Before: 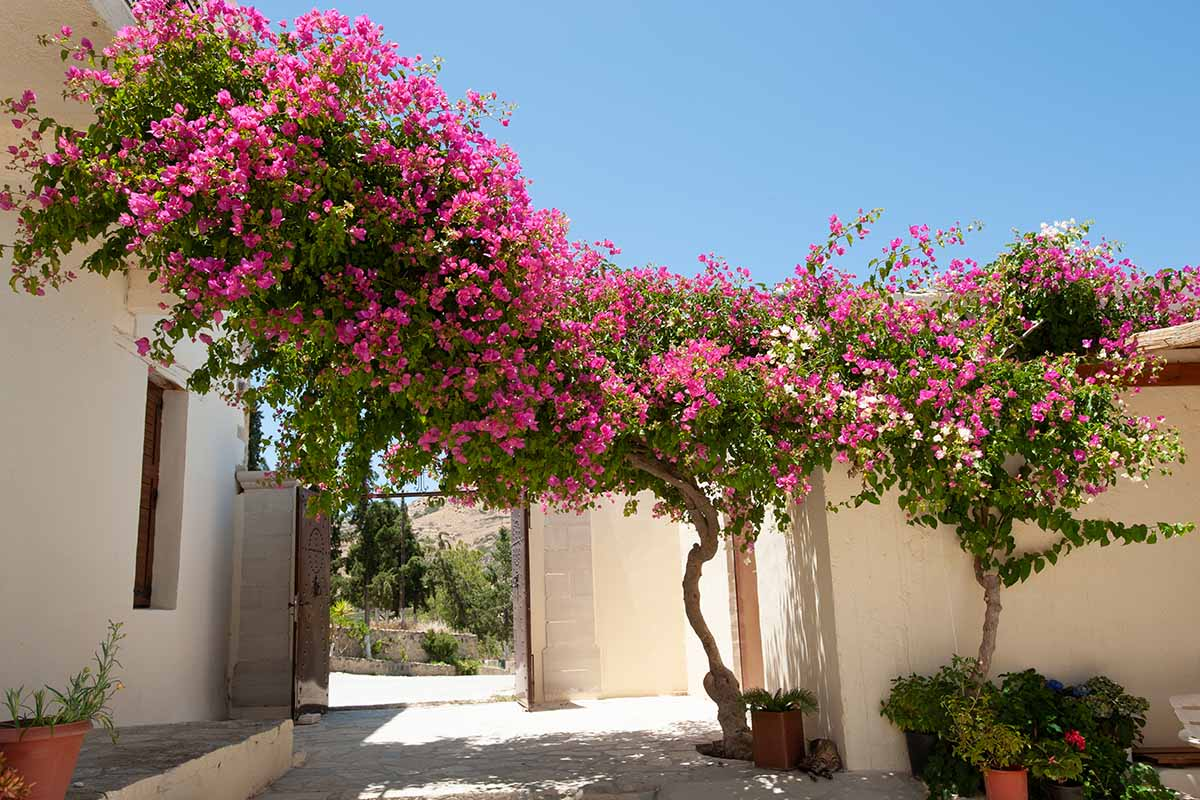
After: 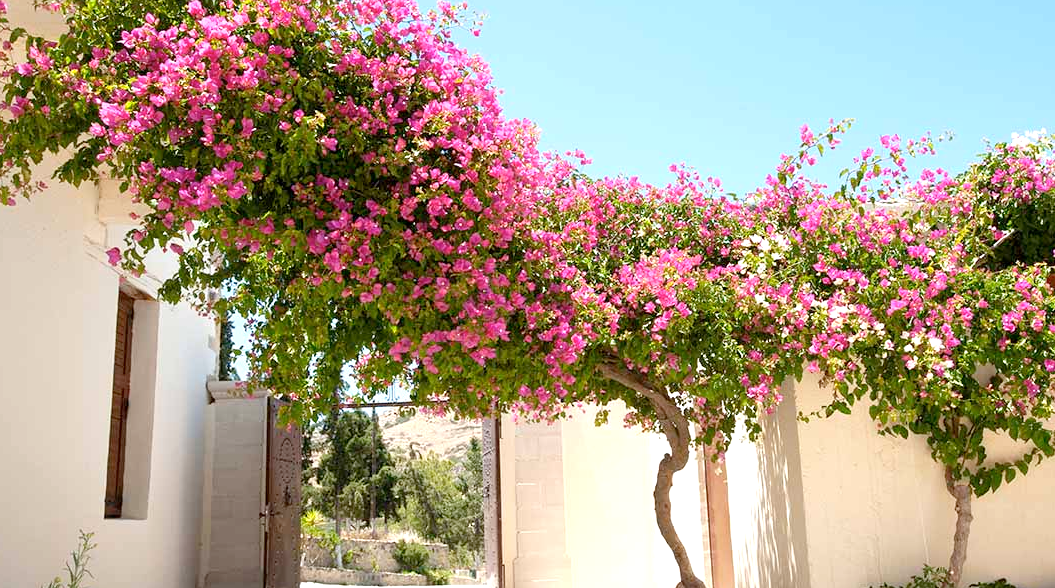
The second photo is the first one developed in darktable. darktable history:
exposure: exposure 0.559 EV, compensate highlight preservation false
crop and rotate: left 2.425%, top 11.305%, right 9.6%, bottom 15.08%
